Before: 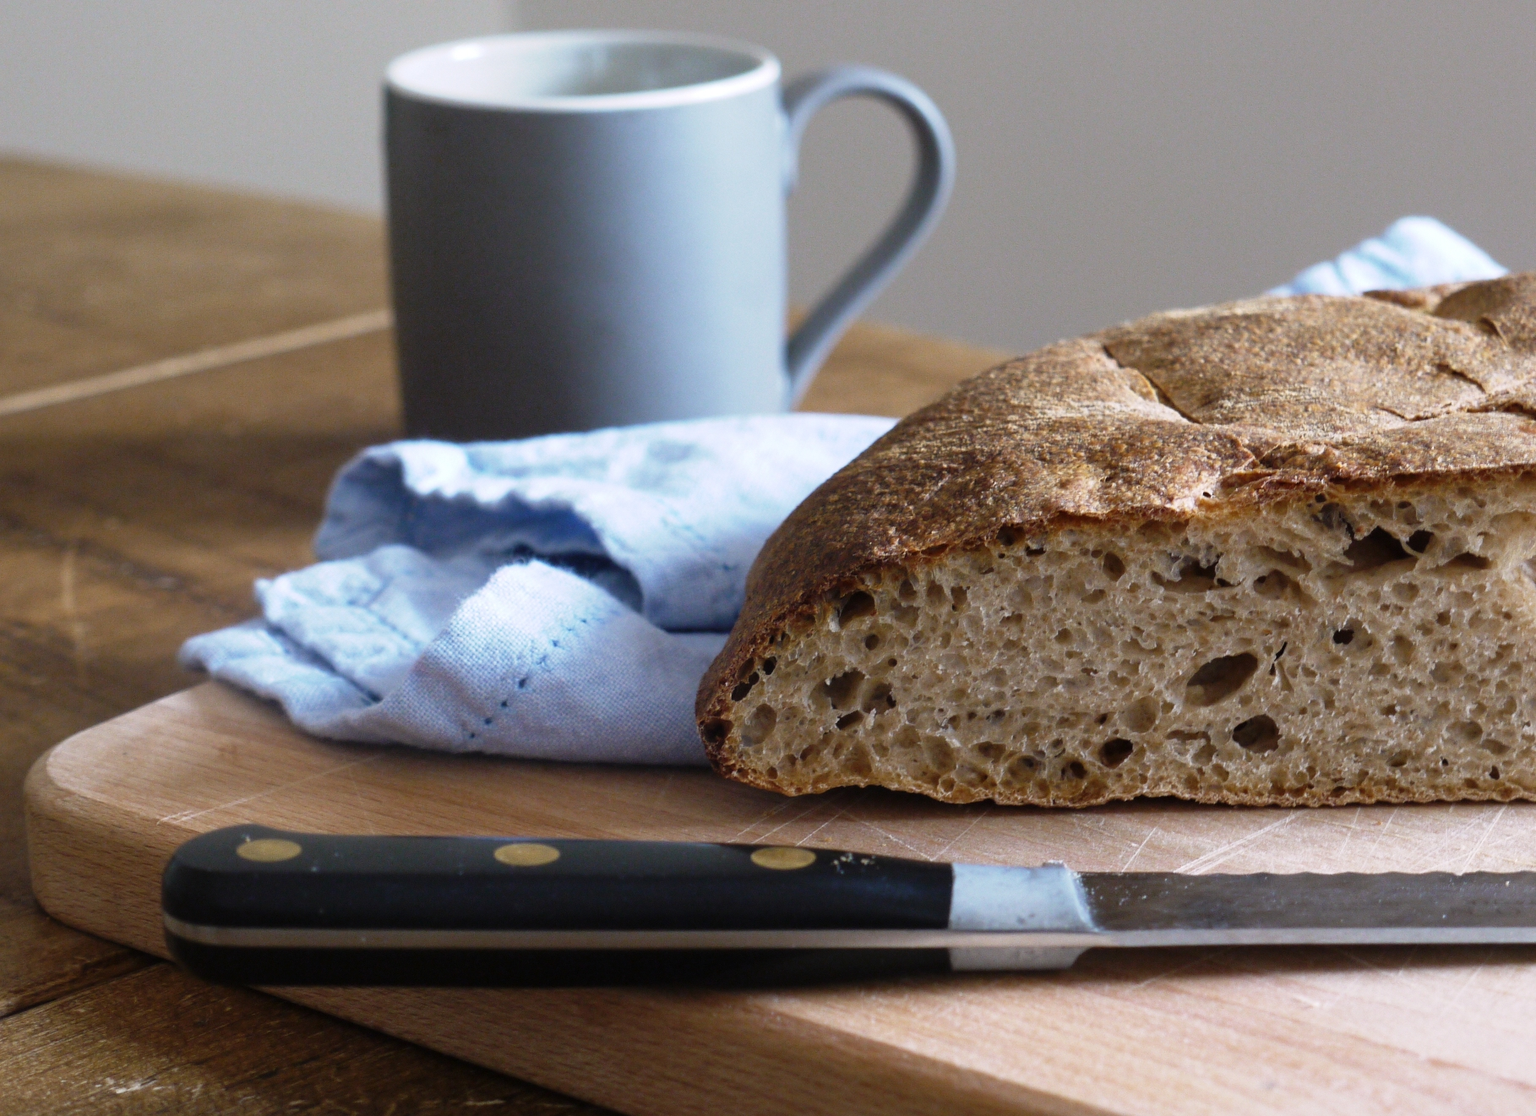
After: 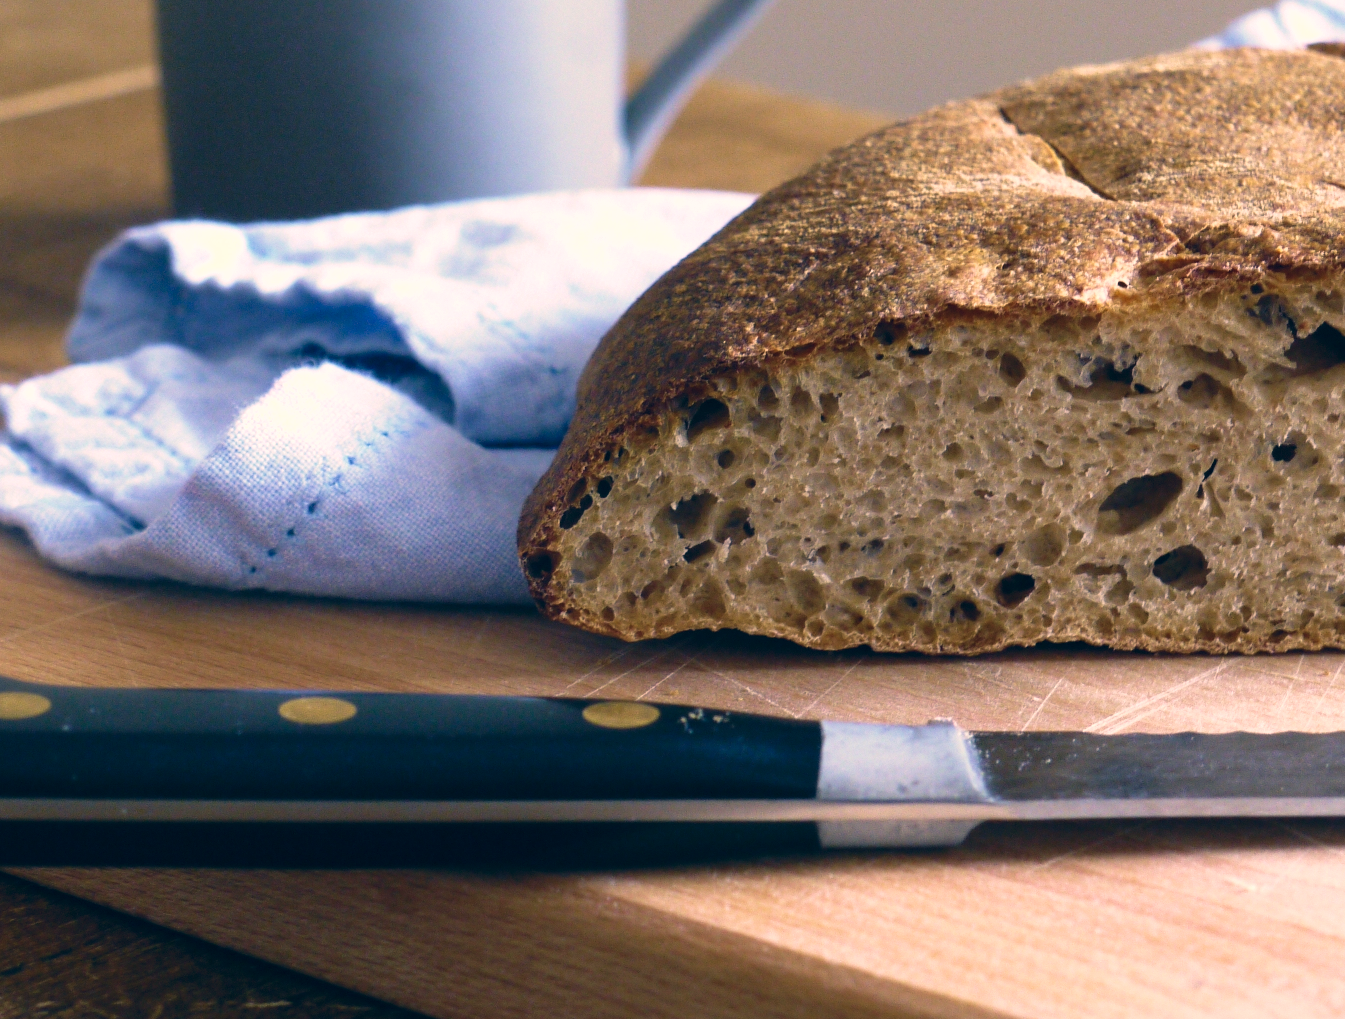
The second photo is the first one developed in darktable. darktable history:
crop: left 16.871%, top 22.857%, right 9.116%
fill light: on, module defaults
exposure: exposure 0.207 EV, compensate highlight preservation false
color correction: highlights a* 10.32, highlights b* 14.66, shadows a* -9.59, shadows b* -15.02
velvia: strength 30%
